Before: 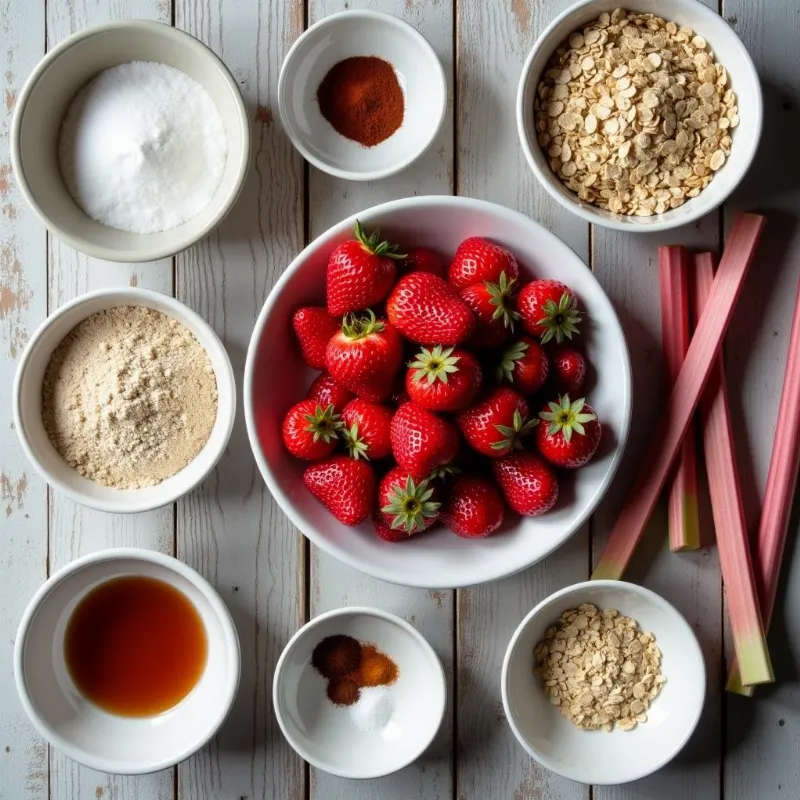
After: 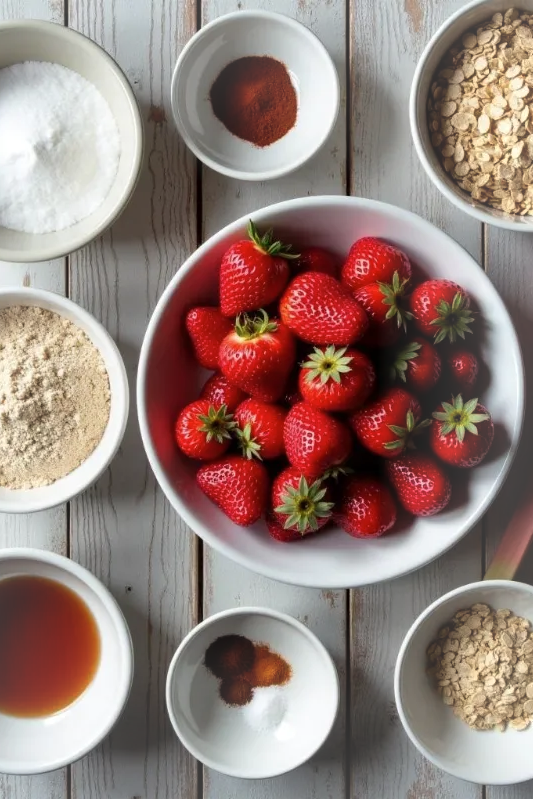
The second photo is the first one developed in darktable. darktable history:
vignetting: fall-off start 53.79%, brightness 0.049, saturation -0.001, center (-0.123, -0.009), automatic ratio true, width/height ratio 1.316, shape 0.22, unbound false
crop and rotate: left 13.615%, right 19.646%
contrast brightness saturation: saturation -0.051
